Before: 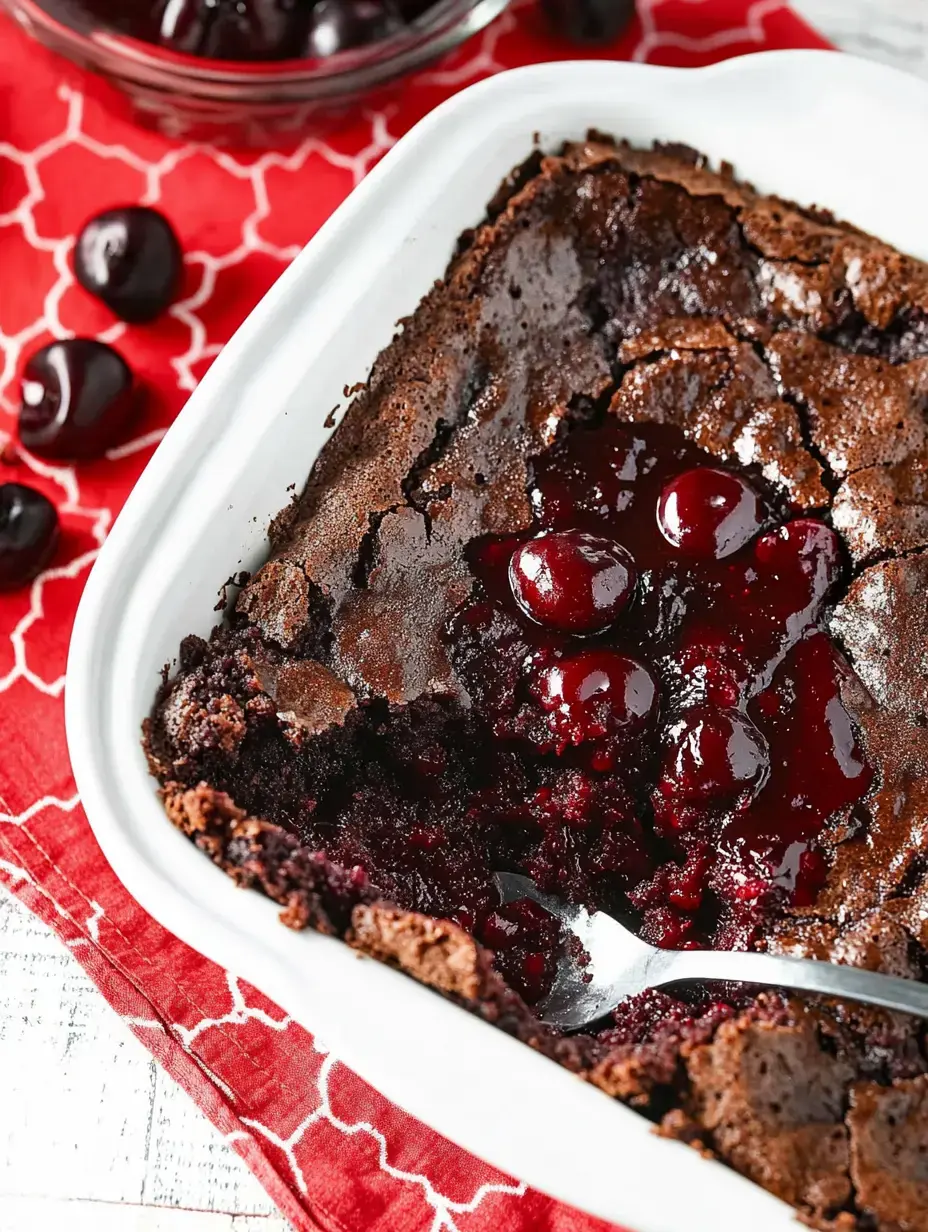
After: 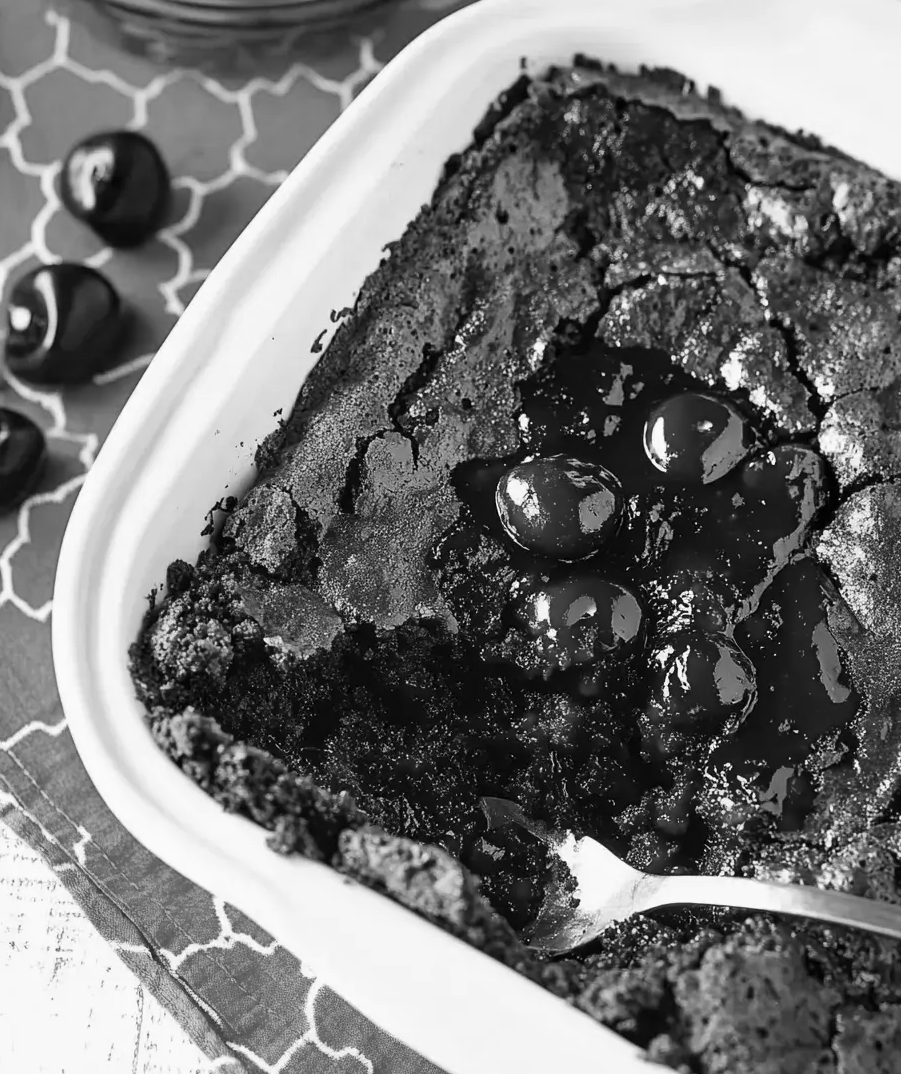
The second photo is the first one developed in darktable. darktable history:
monochrome: a 32, b 64, size 2.3
crop: left 1.507%, top 6.147%, right 1.379%, bottom 6.637%
